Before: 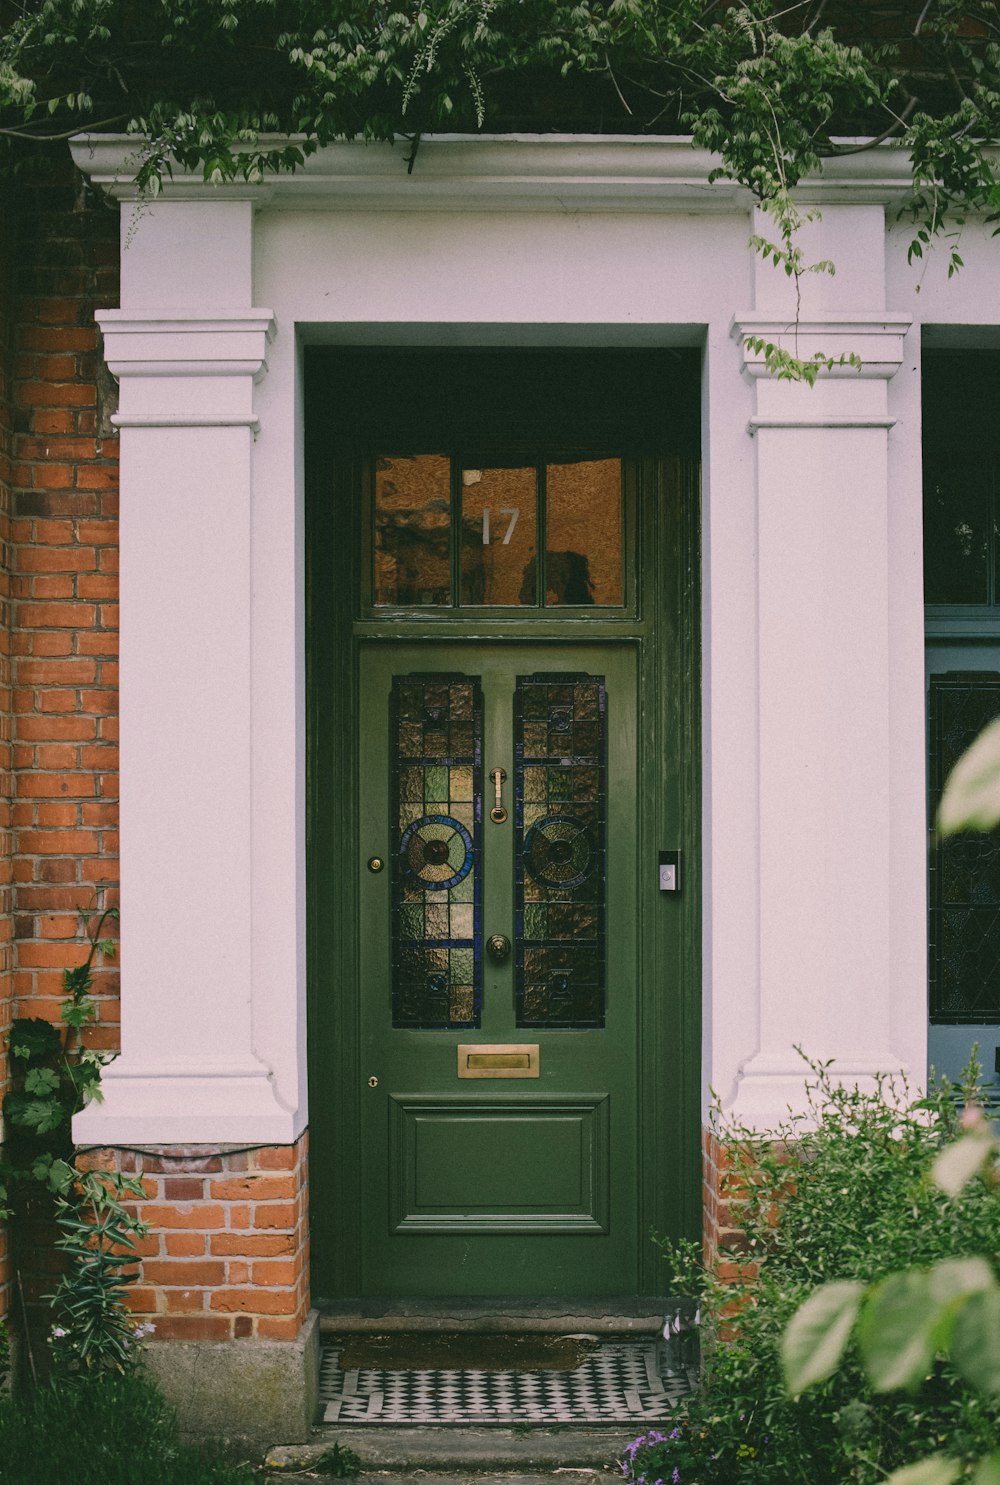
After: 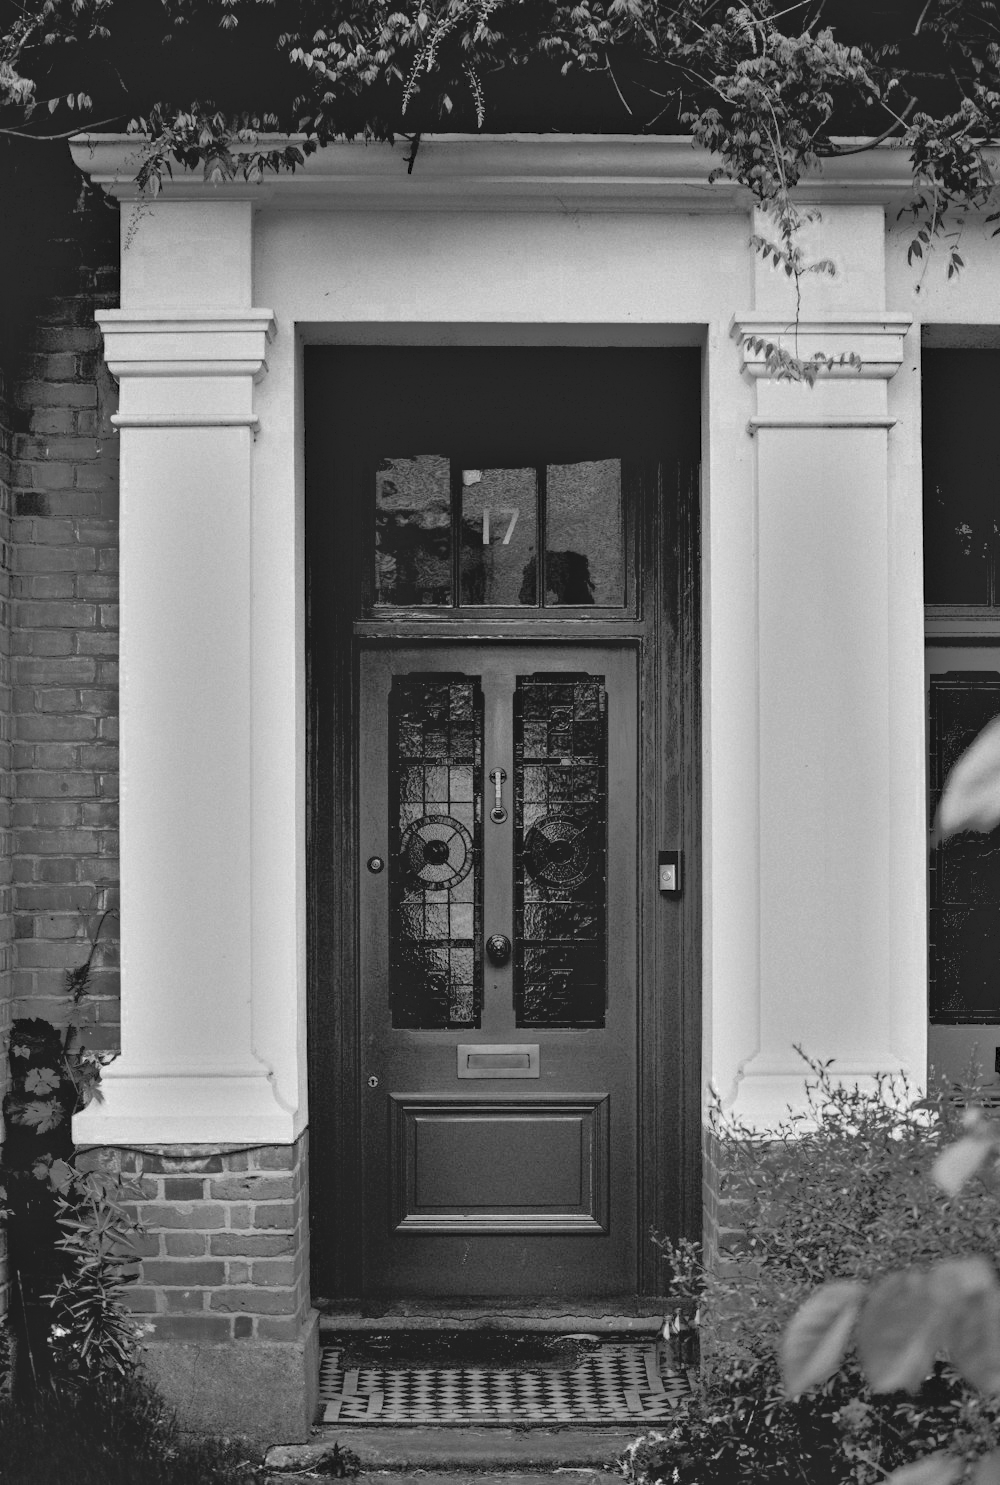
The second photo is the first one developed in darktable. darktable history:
haze removal: compatibility mode true
color zones: curves: ch0 [(0, 0.613) (0.01, 0.613) (0.245, 0.448) (0.498, 0.529) (0.642, 0.665) (0.879, 0.777) (0.99, 0.613)]; ch1 [(0, 0) (0.143, 0) (0.286, 0) (0.429, 0) (0.571, 0) (0.714, 0) (0.857, 0)]
tone equalizer: -7 EV -0.64 EV, -6 EV 1.03 EV, -5 EV -0.46 EV, -4 EV 0.449 EV, -3 EV 0.443 EV, -2 EV 0.179 EV, -1 EV -0.126 EV, +0 EV -0.39 EV
